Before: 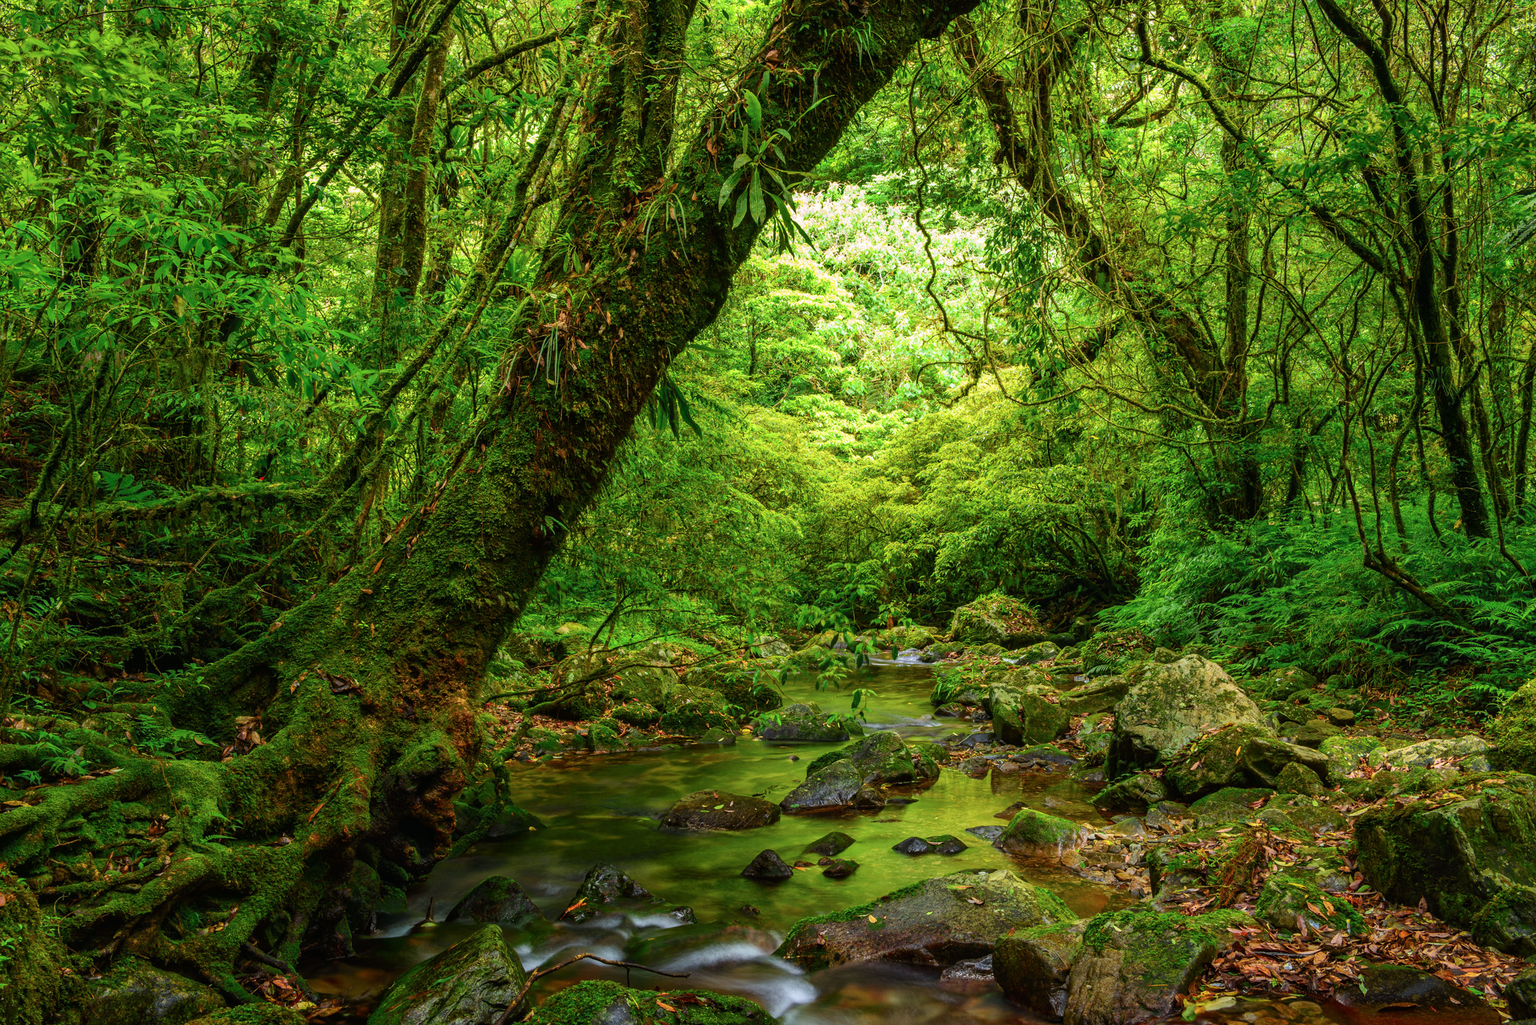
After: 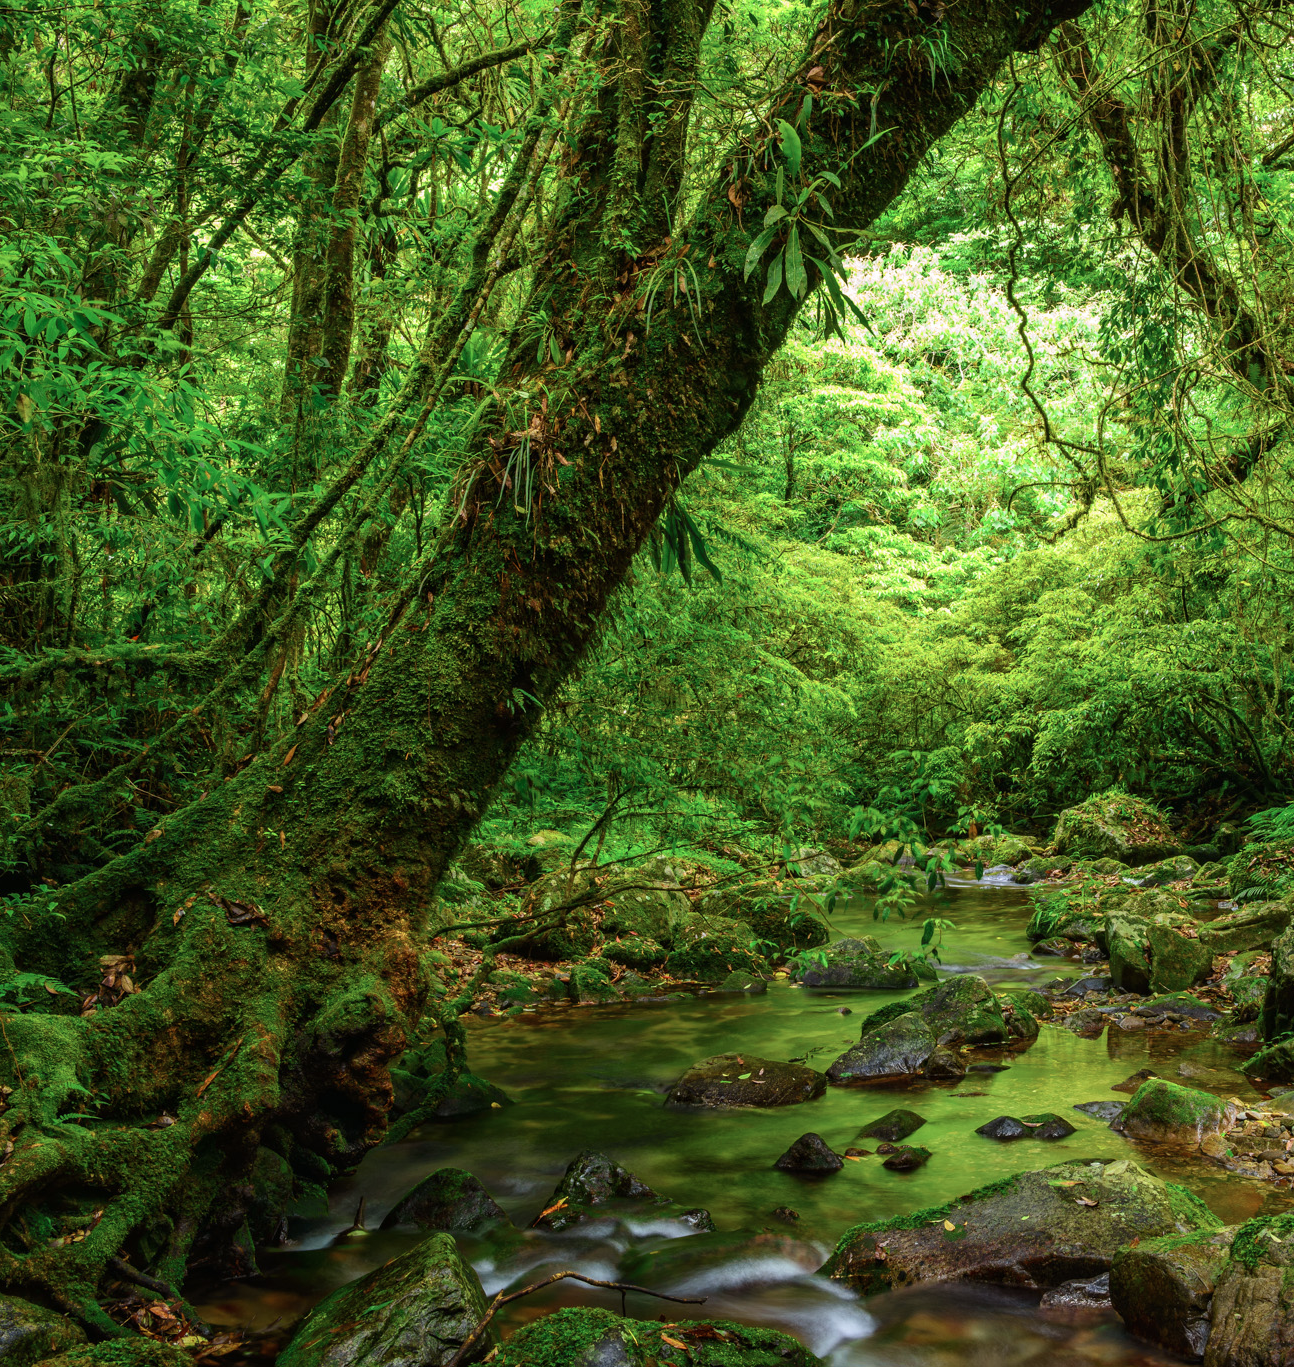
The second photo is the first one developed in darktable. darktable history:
color zones: curves: ch1 [(0.113, 0.438) (0.75, 0.5)]; ch2 [(0.12, 0.526) (0.75, 0.5)]
crop: left 10.496%, right 26.295%
